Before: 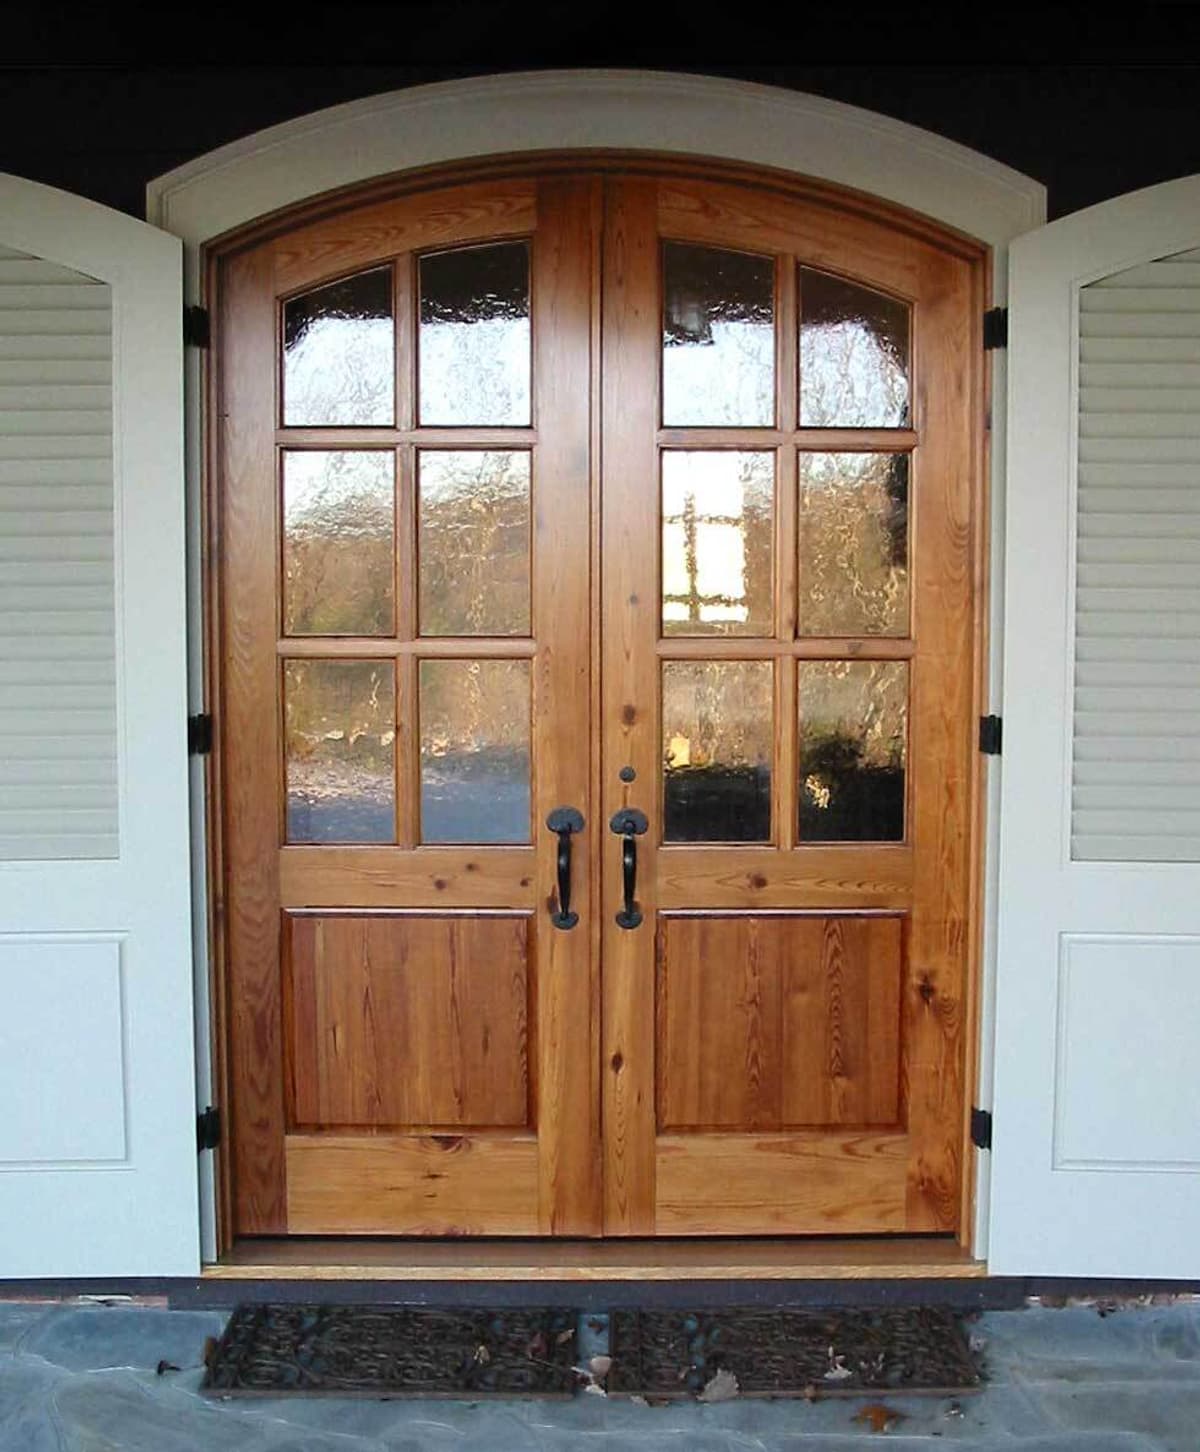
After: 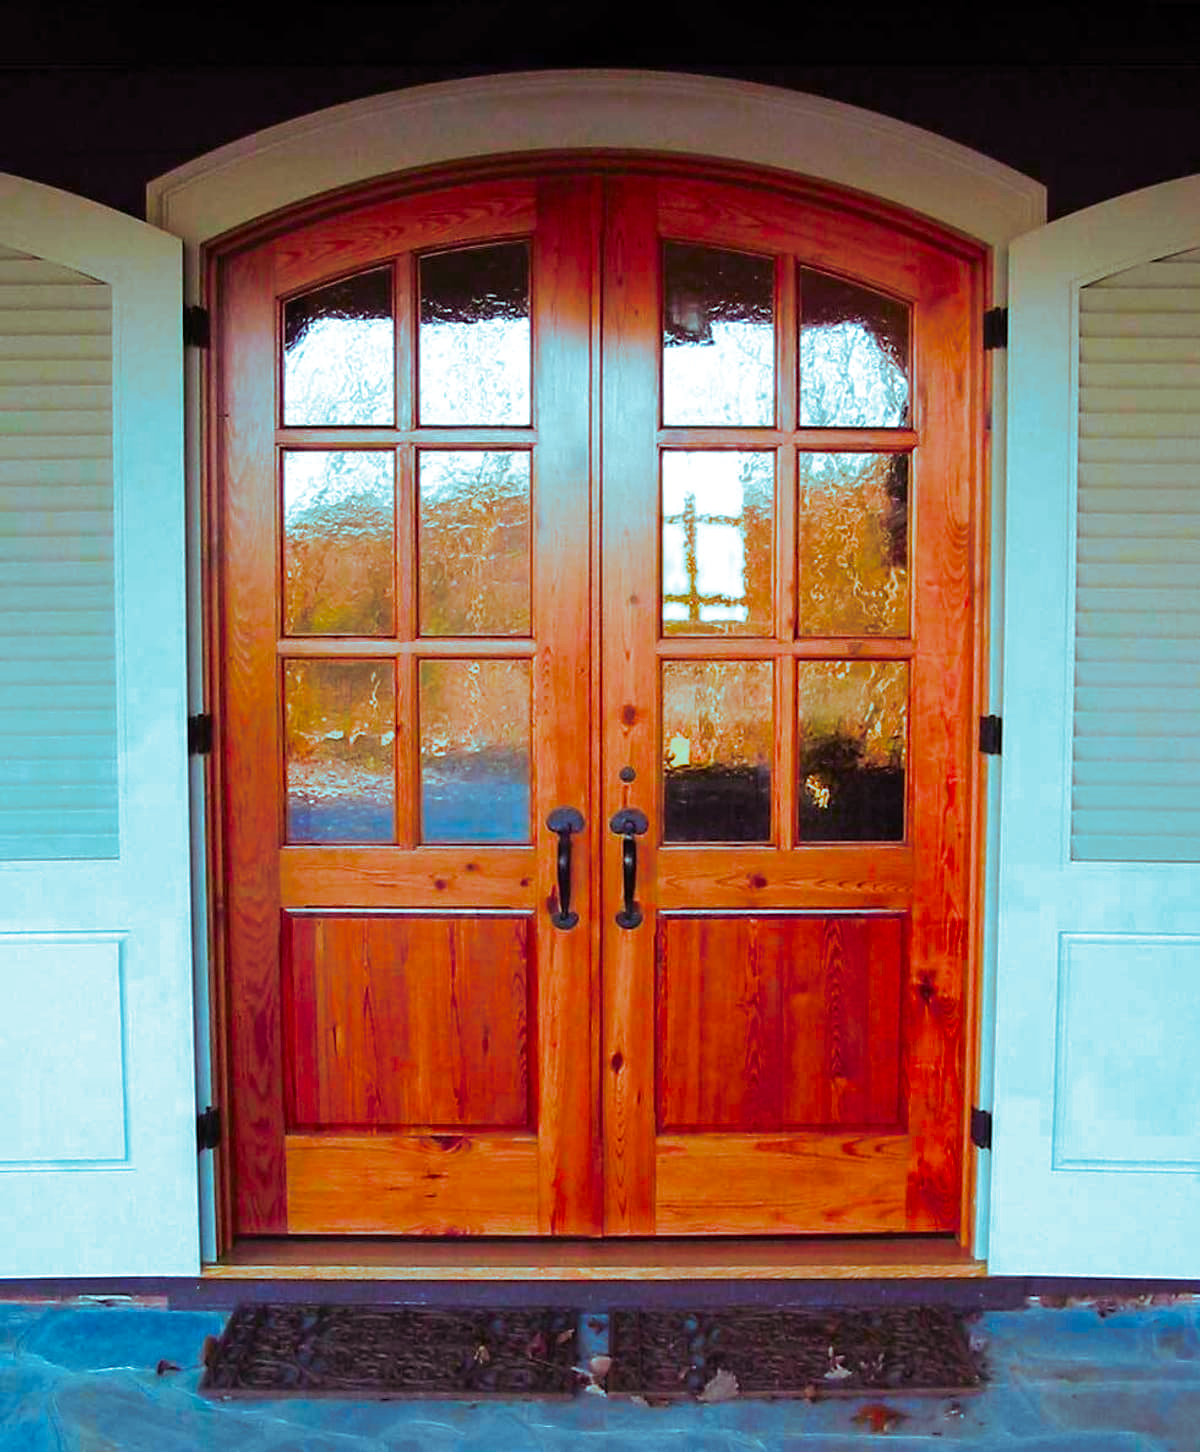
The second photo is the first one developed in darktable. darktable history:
color correction: highlights a* 1.59, highlights b* -1.7, saturation 2.48
split-toning: shadows › hue 327.6°, highlights › hue 198°, highlights › saturation 0.55, balance -21.25, compress 0%
